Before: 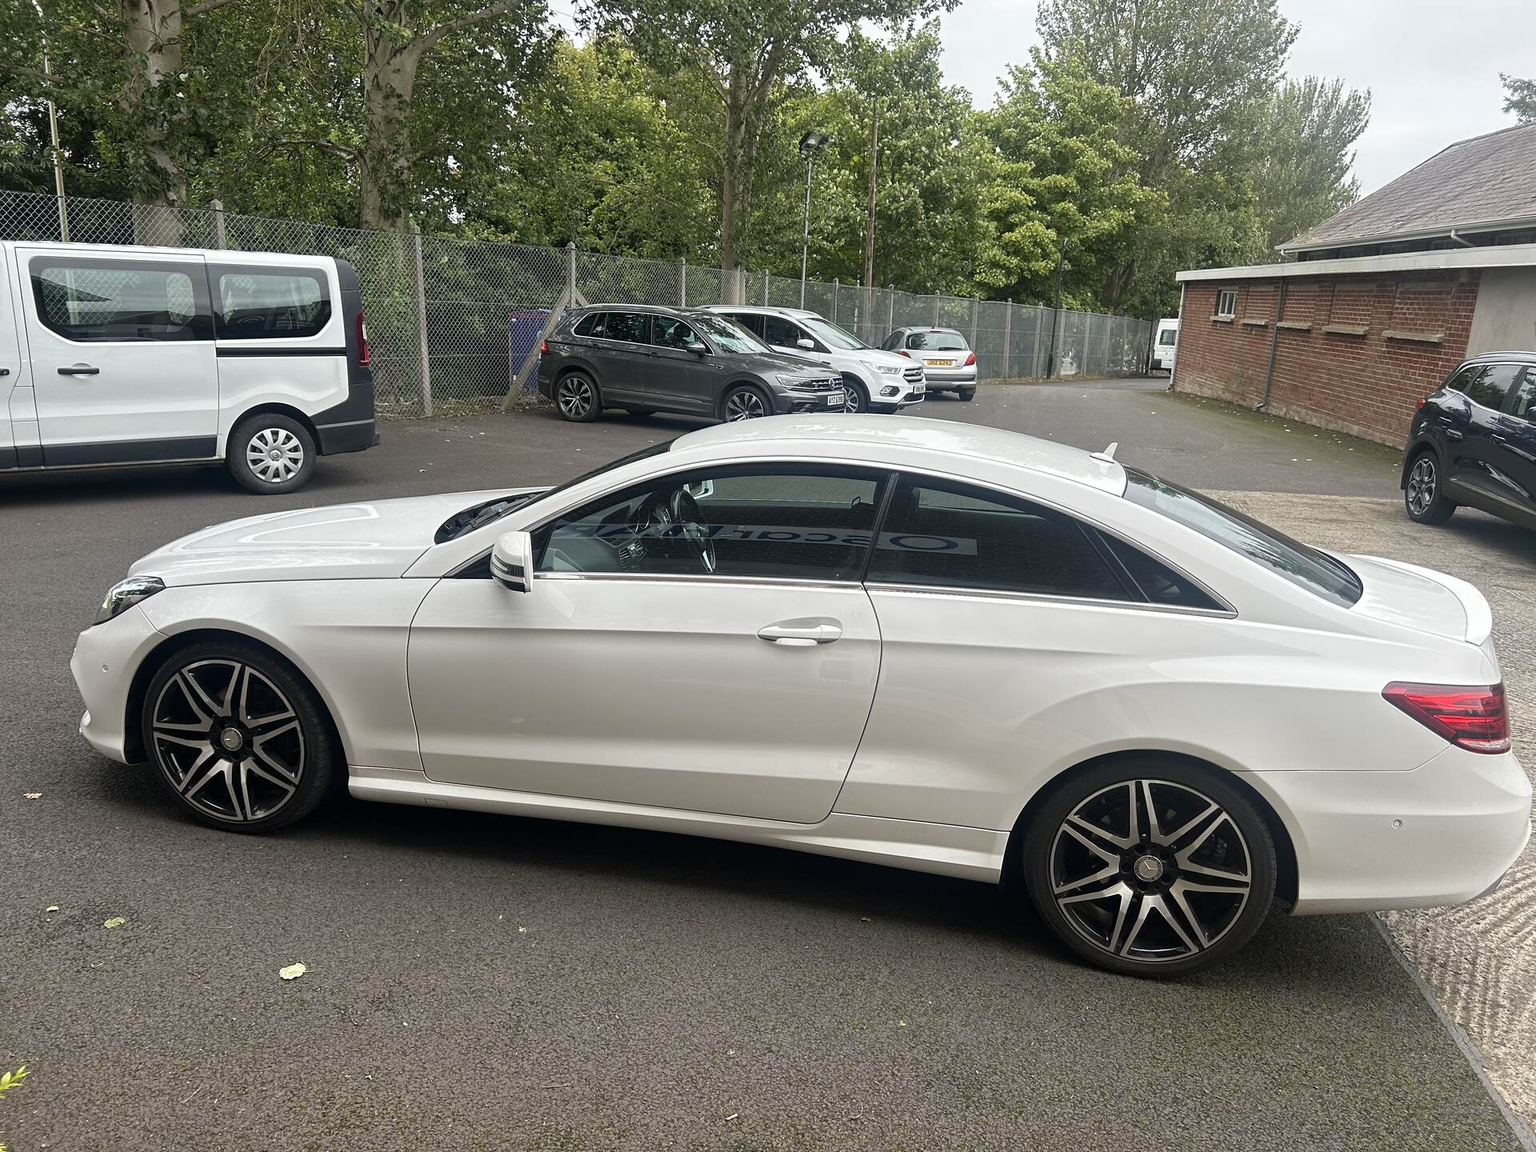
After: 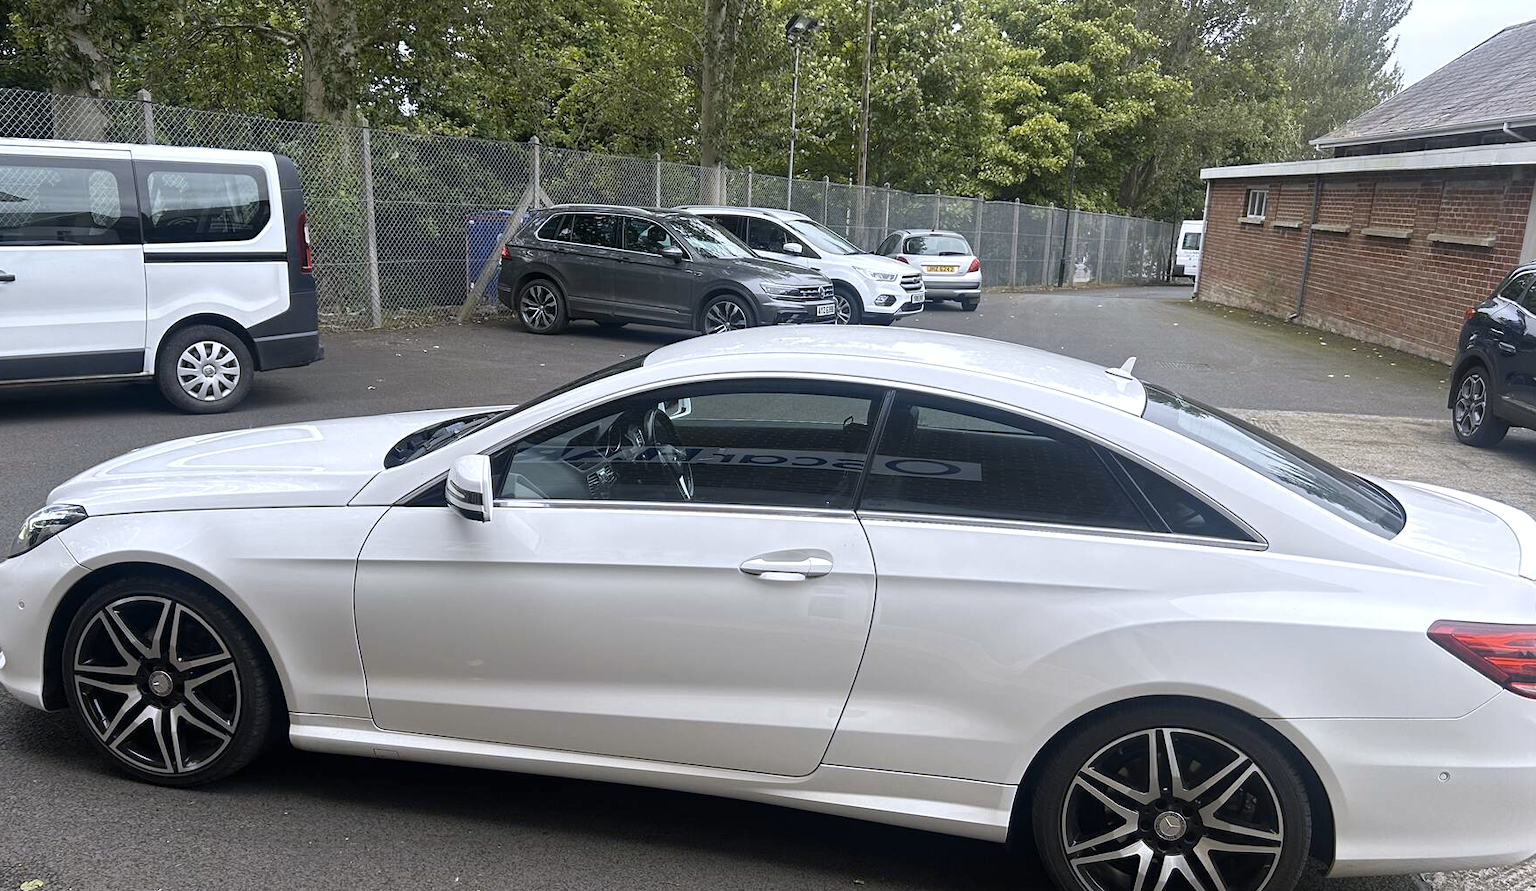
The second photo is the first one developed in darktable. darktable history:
color contrast: green-magenta contrast 0.8, blue-yellow contrast 1.1, unbound 0
color calibration: illuminant as shot in camera, x 0.358, y 0.373, temperature 4628.91 K
exposure: exposure 0.127 EV, compensate highlight preservation false
crop: left 5.596%, top 10.314%, right 3.534%, bottom 19.395%
